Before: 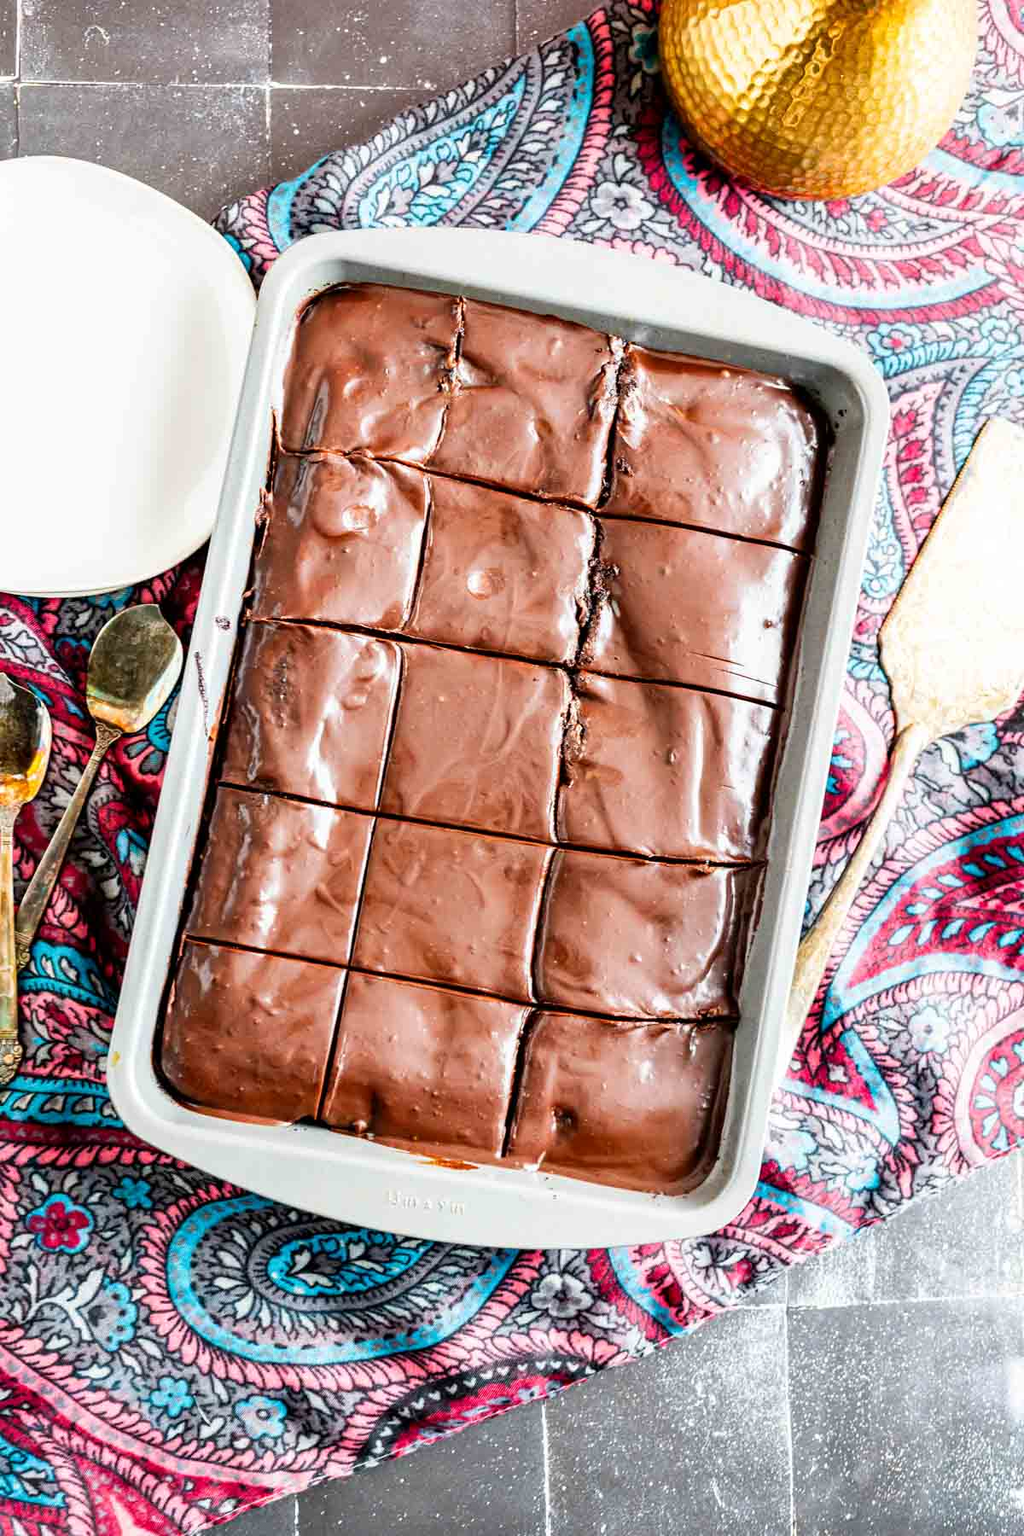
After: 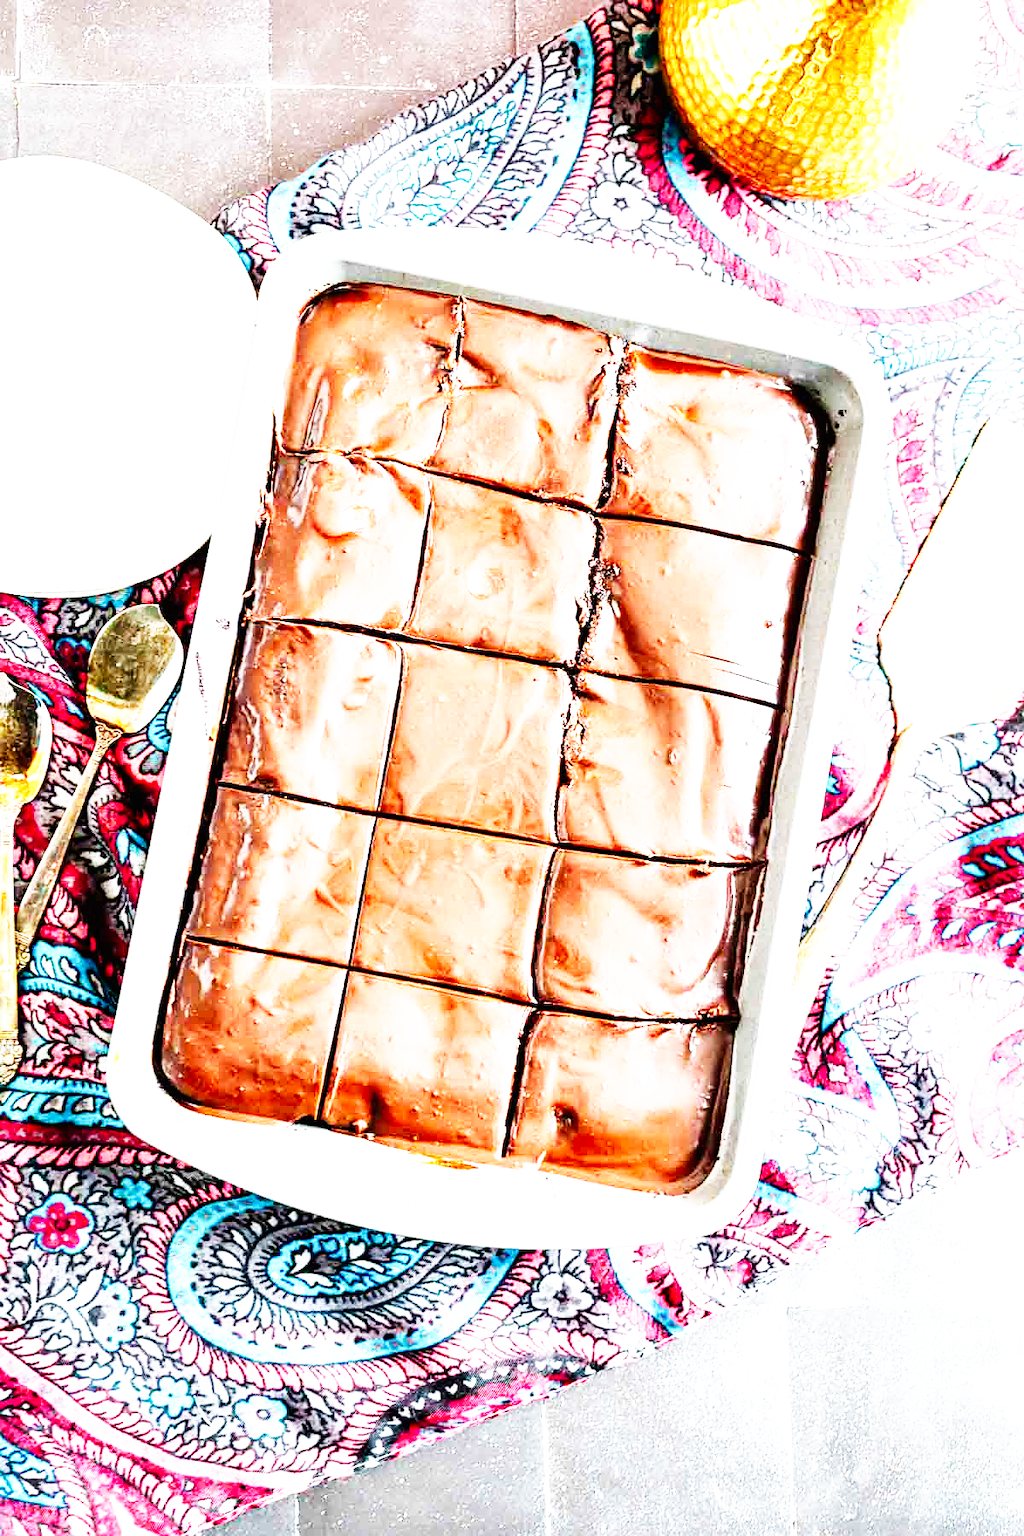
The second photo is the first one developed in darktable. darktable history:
base curve: curves: ch0 [(0, 0) (0.007, 0.004) (0.027, 0.03) (0.046, 0.07) (0.207, 0.54) (0.442, 0.872) (0.673, 0.972) (1, 1)], preserve colors none
sharpen: radius 1
exposure: black level correction 0, exposure 0.7 EV, compensate exposure bias true, compensate highlight preservation false
